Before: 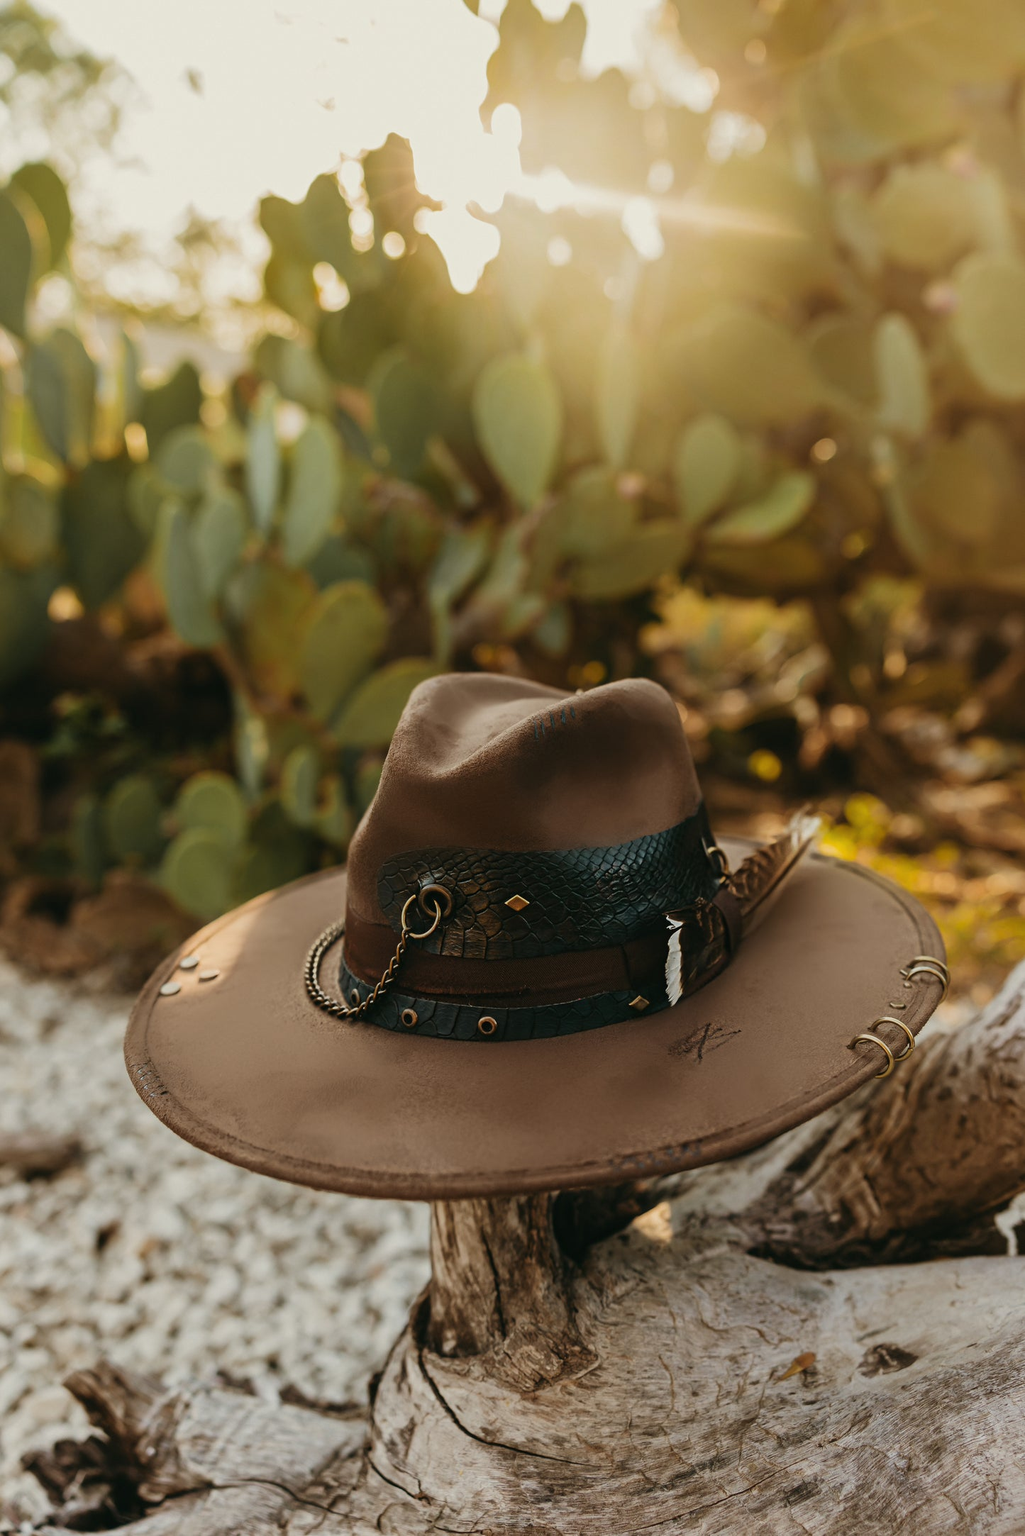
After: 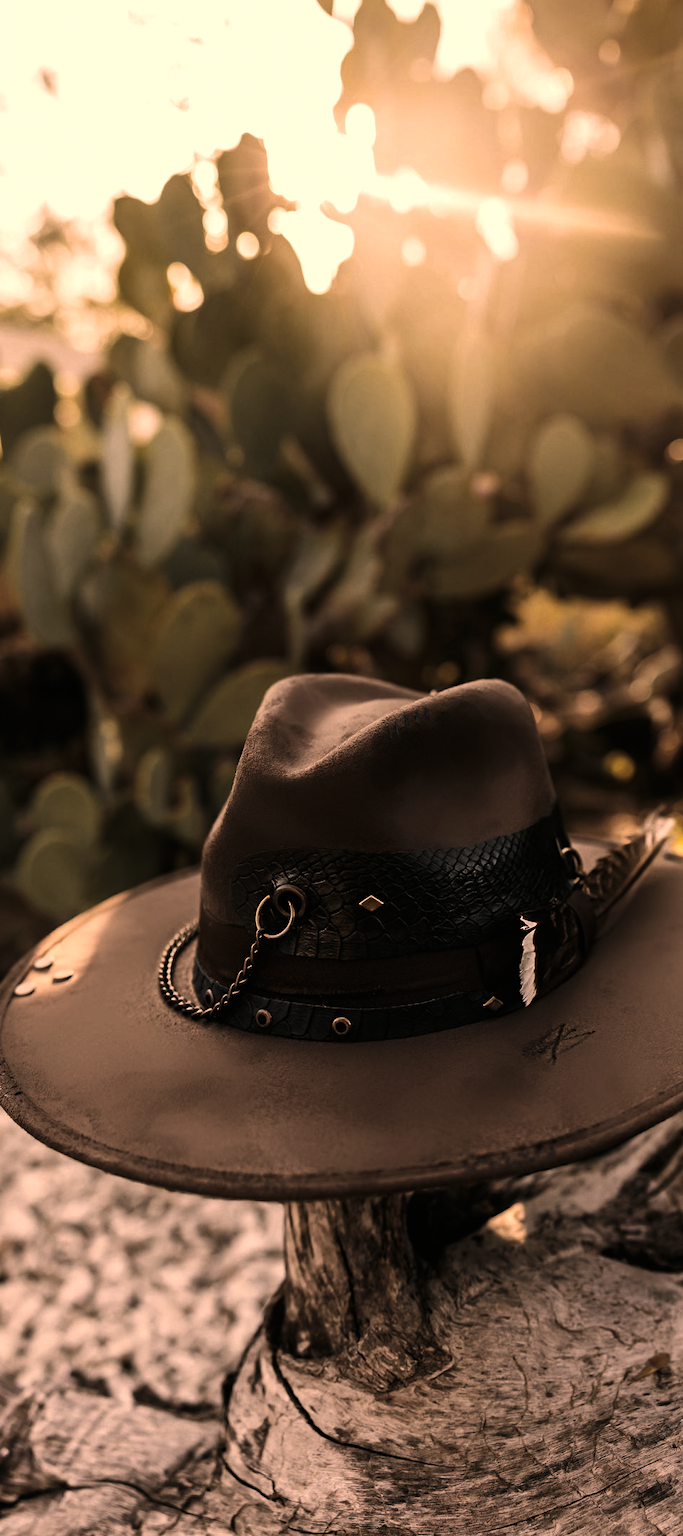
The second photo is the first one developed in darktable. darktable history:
contrast brightness saturation: contrast 0.1, saturation -0.3
levels: levels [0, 0.618, 1]
crop and rotate: left 14.292%, right 19.041%
exposure: black level correction 0, exposure 0.5 EV, compensate exposure bias true, compensate highlight preservation false
color correction: highlights a* 21.16, highlights b* 19.61
